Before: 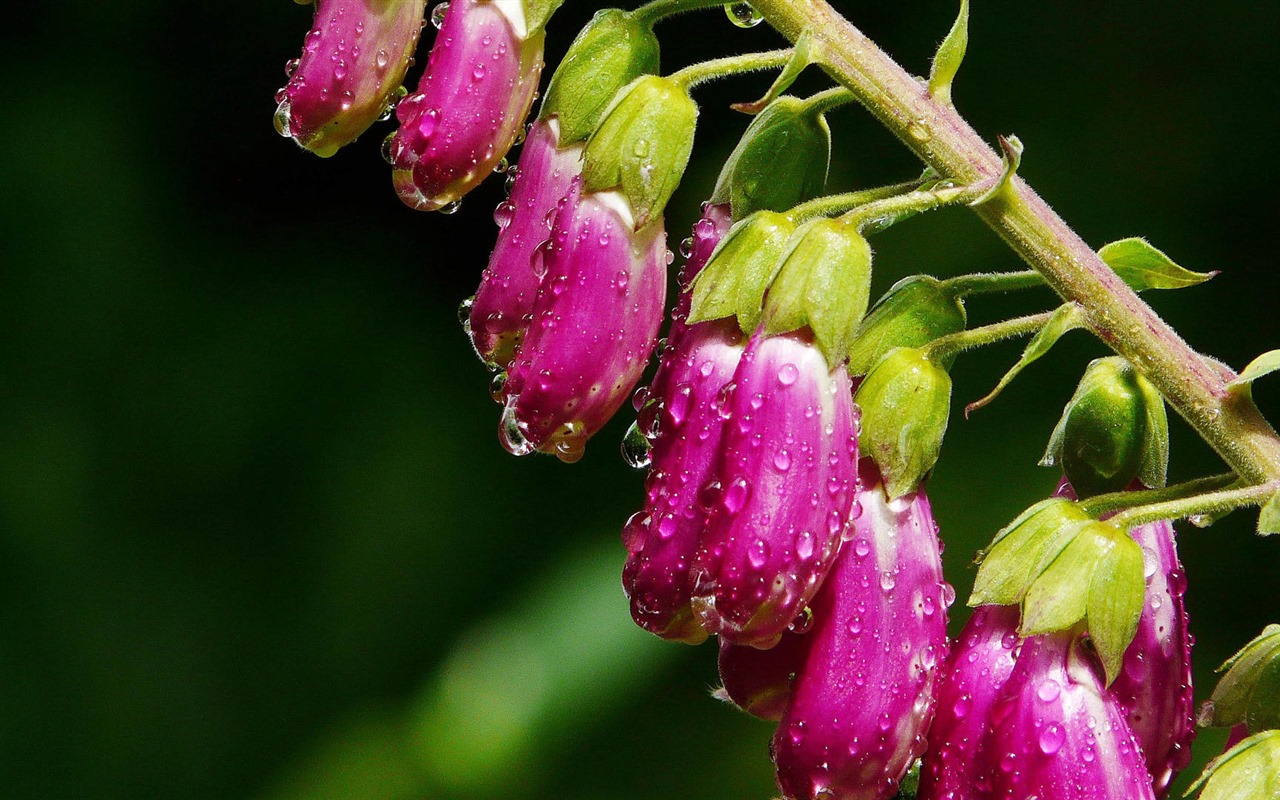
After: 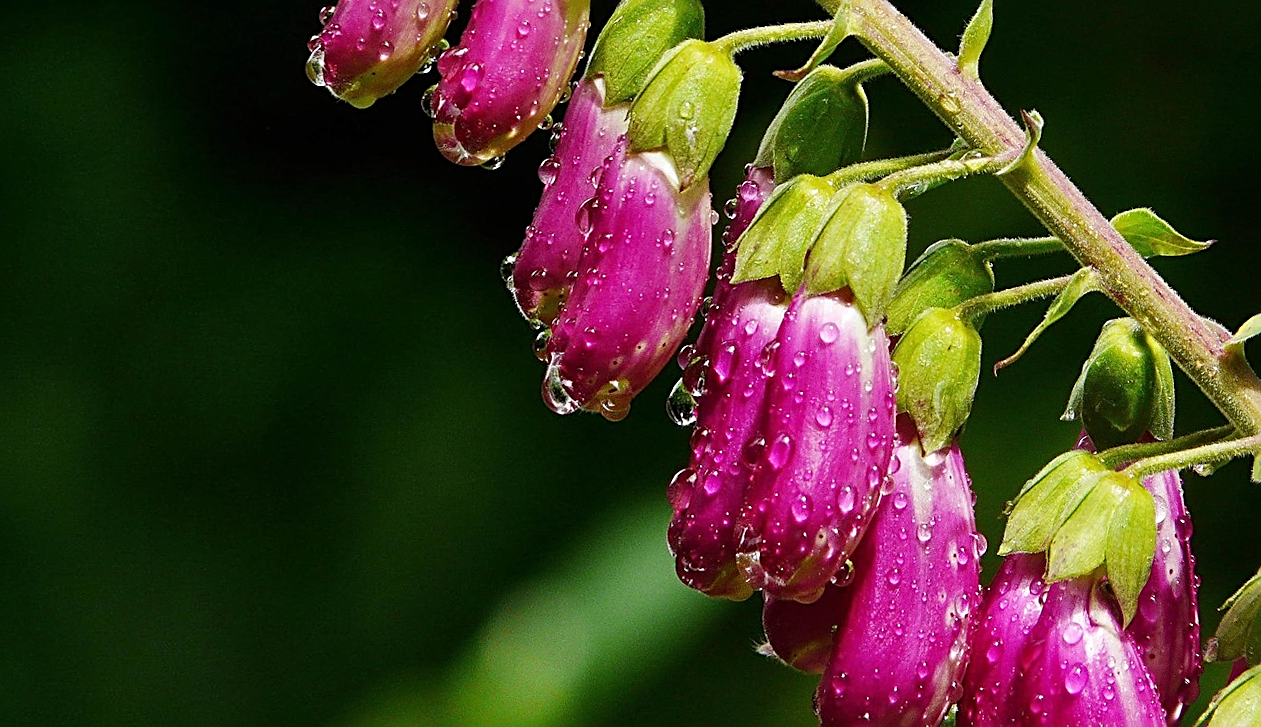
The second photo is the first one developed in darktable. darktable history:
rotate and perspective: rotation -0.013°, lens shift (vertical) -0.027, lens shift (horizontal) 0.178, crop left 0.016, crop right 0.989, crop top 0.082, crop bottom 0.918
sharpen: radius 2.531, amount 0.628
